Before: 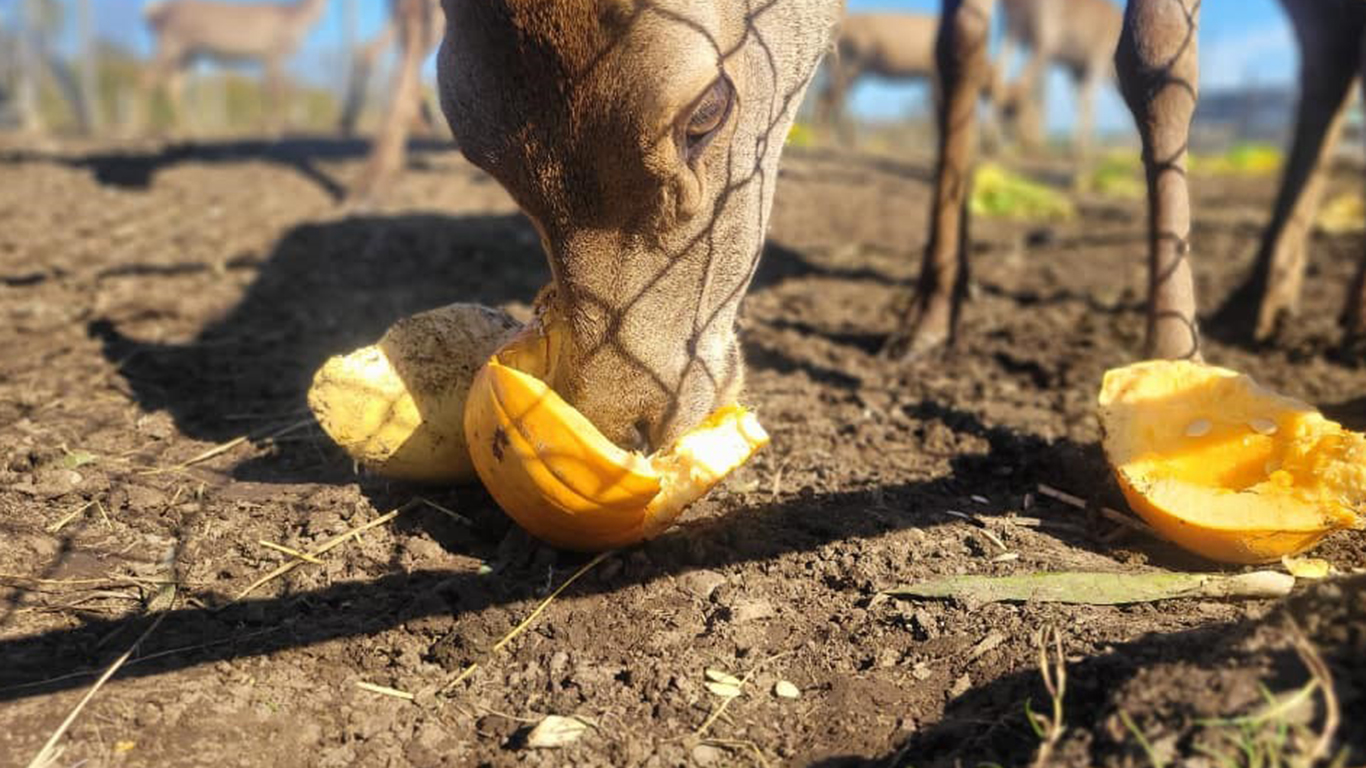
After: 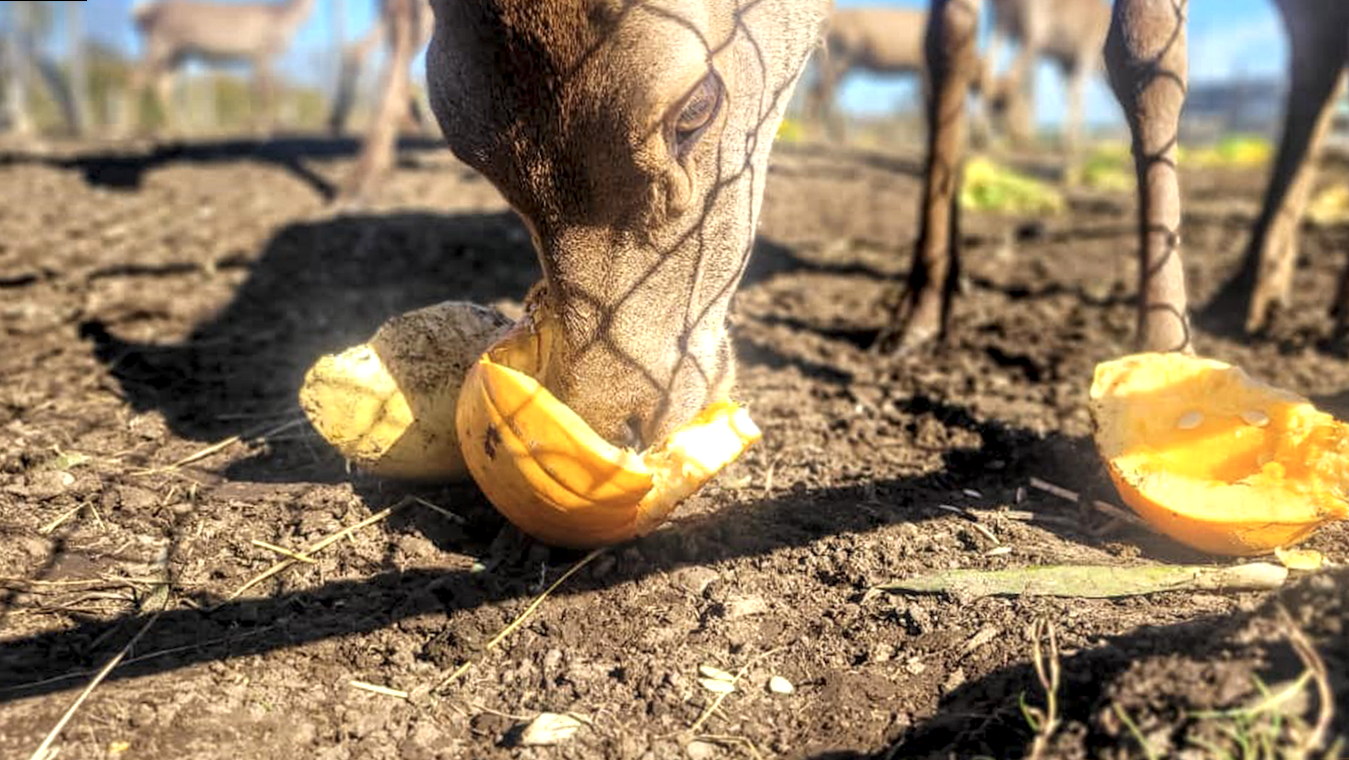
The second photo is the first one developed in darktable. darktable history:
local contrast: highlights 79%, shadows 56%, detail 175%, midtone range 0.428
bloom: size 16%, threshold 98%, strength 20%
rotate and perspective: rotation -0.45°, automatic cropping original format, crop left 0.008, crop right 0.992, crop top 0.012, crop bottom 0.988
